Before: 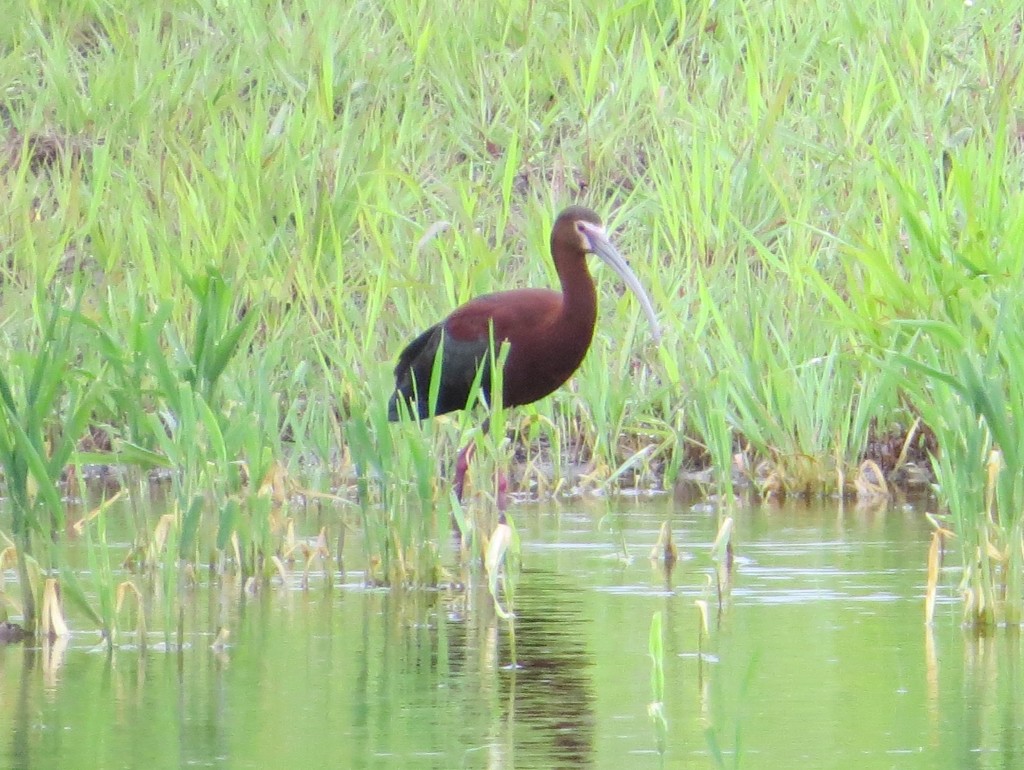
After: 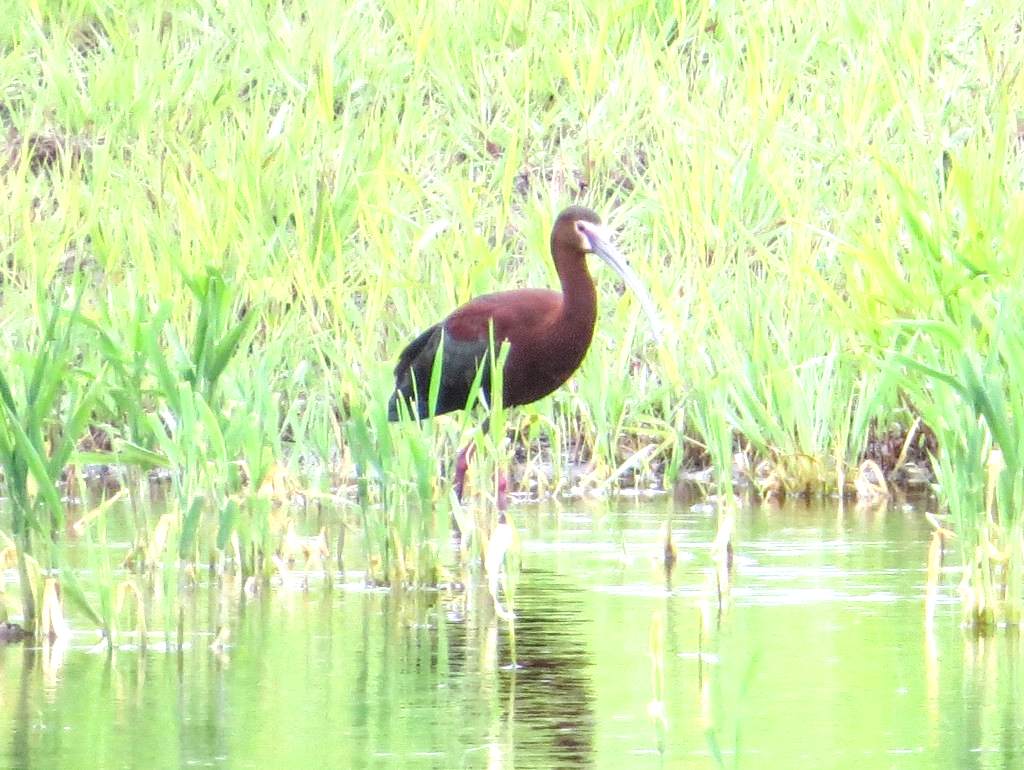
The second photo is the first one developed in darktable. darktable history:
tone equalizer: -8 EV -0.744 EV, -7 EV -0.714 EV, -6 EV -0.639 EV, -5 EV -0.373 EV, -3 EV 0.392 EV, -2 EV 0.6 EV, -1 EV 0.697 EV, +0 EV 0.722 EV
local contrast: detail 130%
